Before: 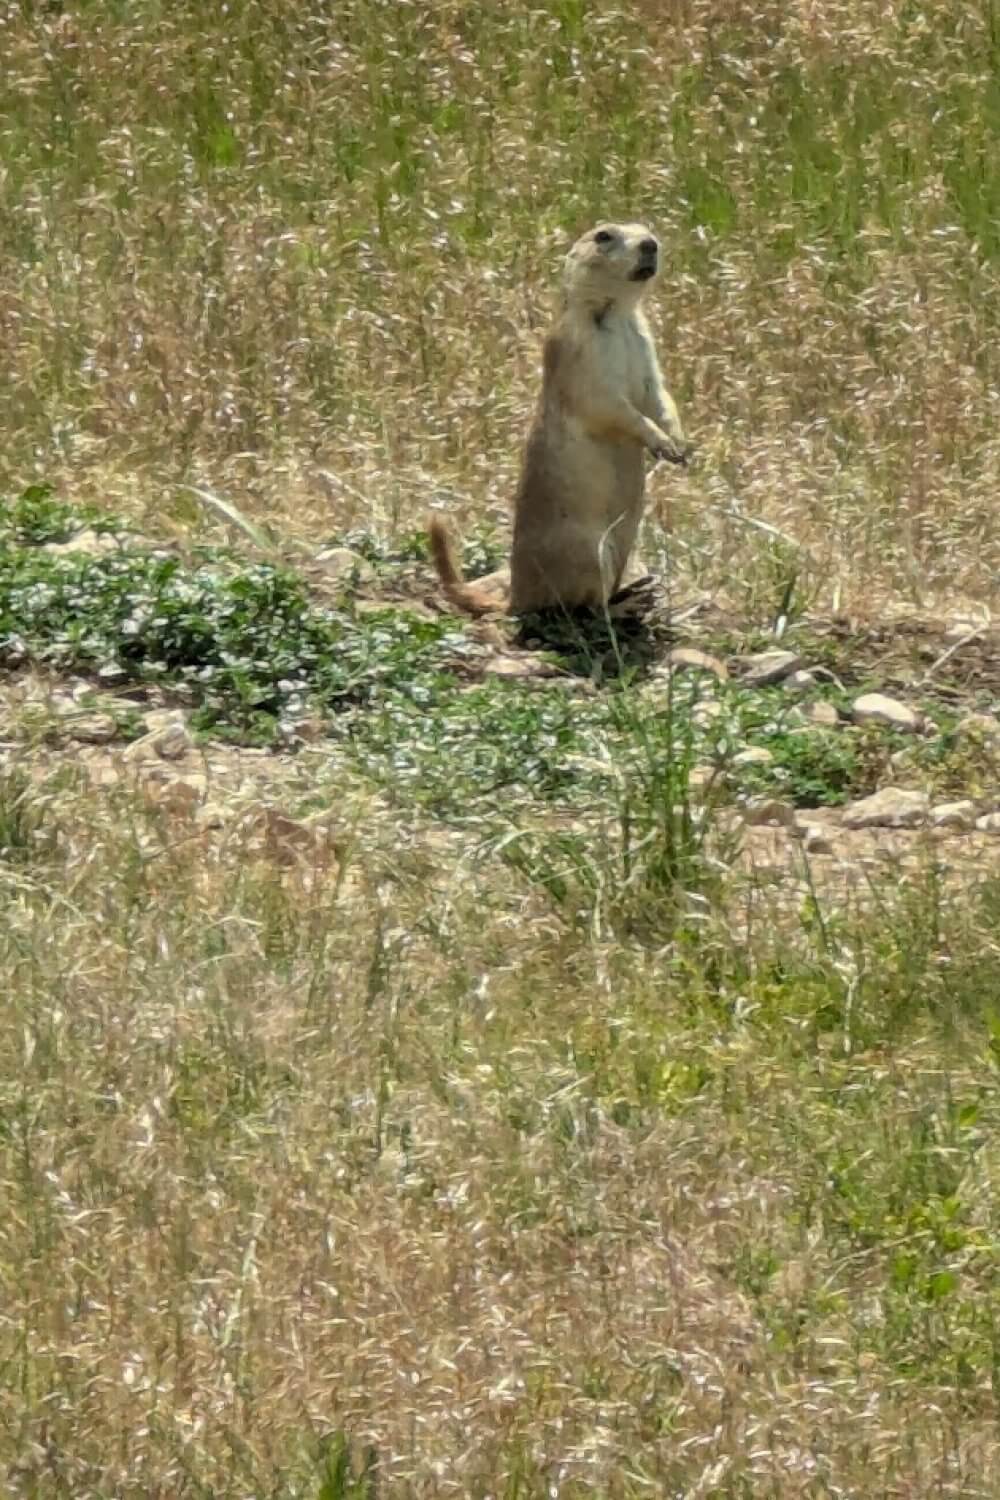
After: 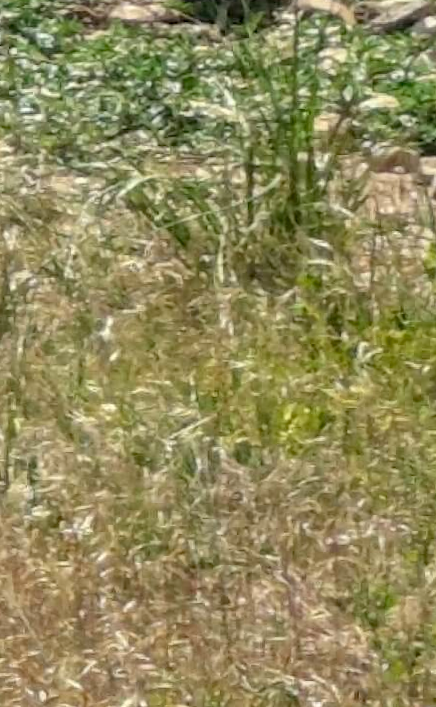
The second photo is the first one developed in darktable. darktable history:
crop: left 35.976%, top 45.819%, right 18.162%, bottom 5.807%
haze removal: compatibility mode true, adaptive false
rotate and perspective: rotation 0.074°, lens shift (vertical) 0.096, lens shift (horizontal) -0.041, crop left 0.043, crop right 0.952, crop top 0.024, crop bottom 0.979
